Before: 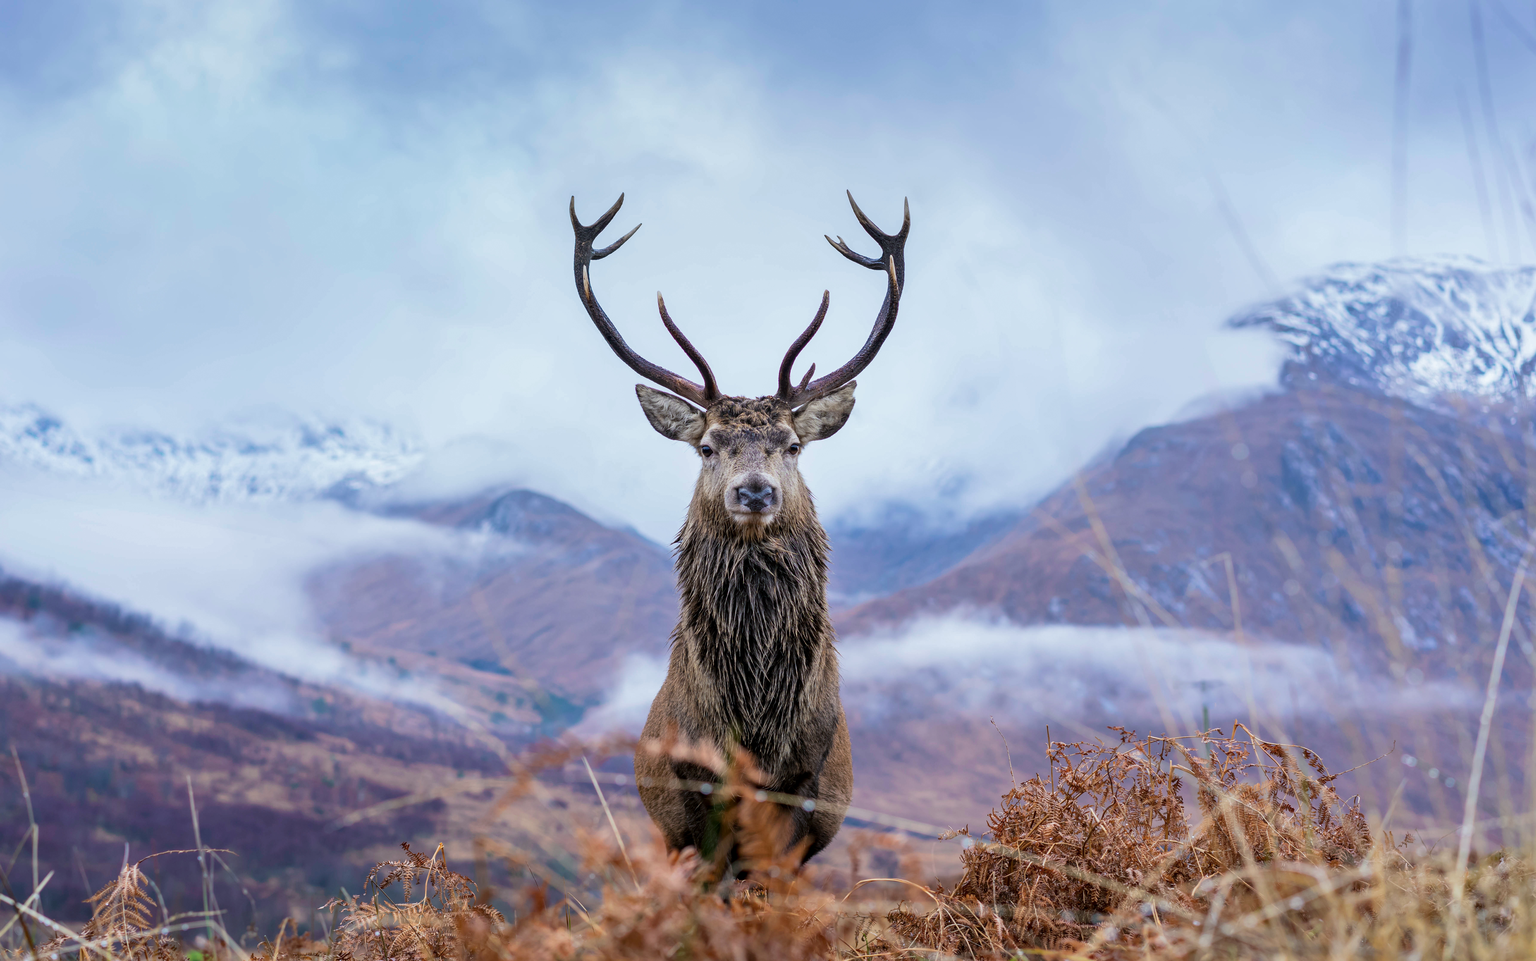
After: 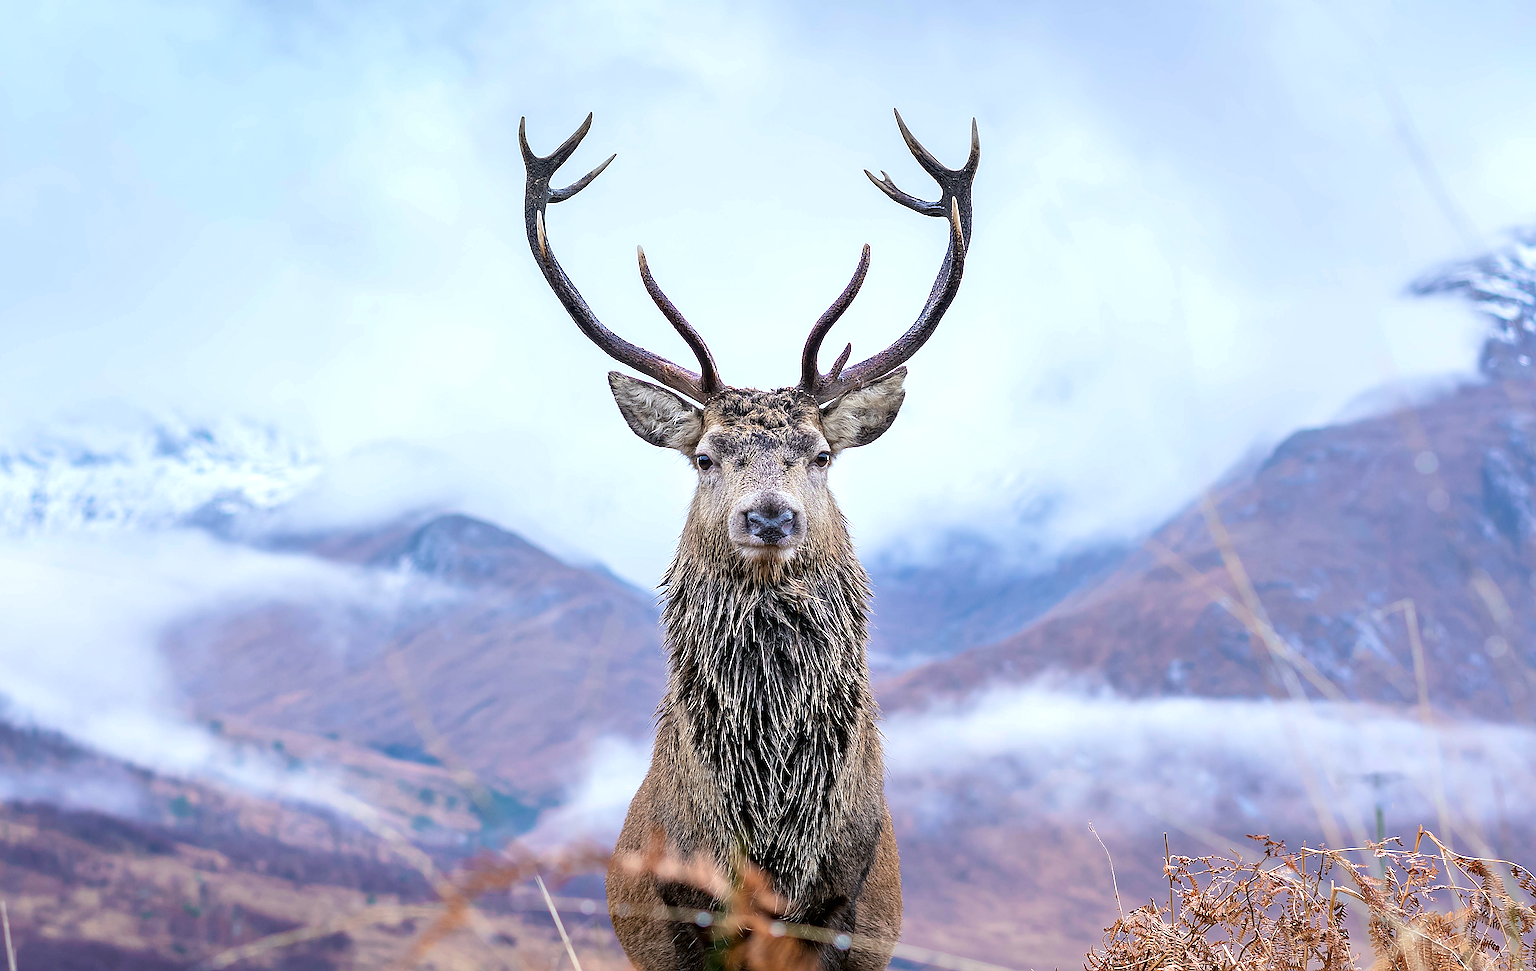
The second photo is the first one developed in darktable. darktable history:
exposure: black level correction 0, exposure 0.395 EV, compensate highlight preservation false
sharpen: amount 1.993
crop and rotate: left 12.161%, top 11.451%, right 13.95%, bottom 13.82%
